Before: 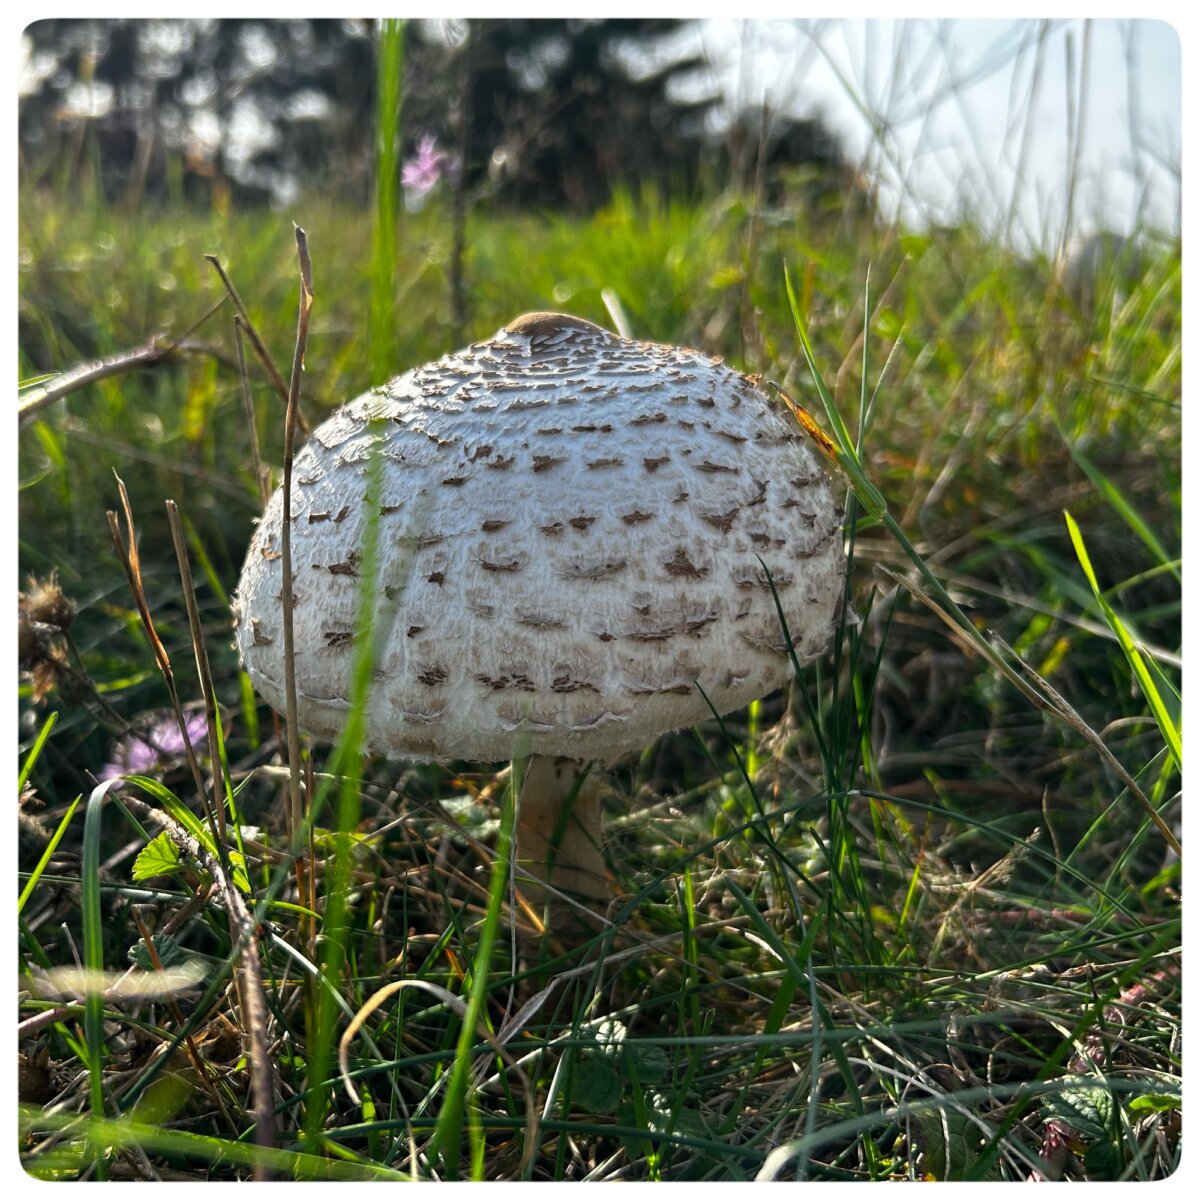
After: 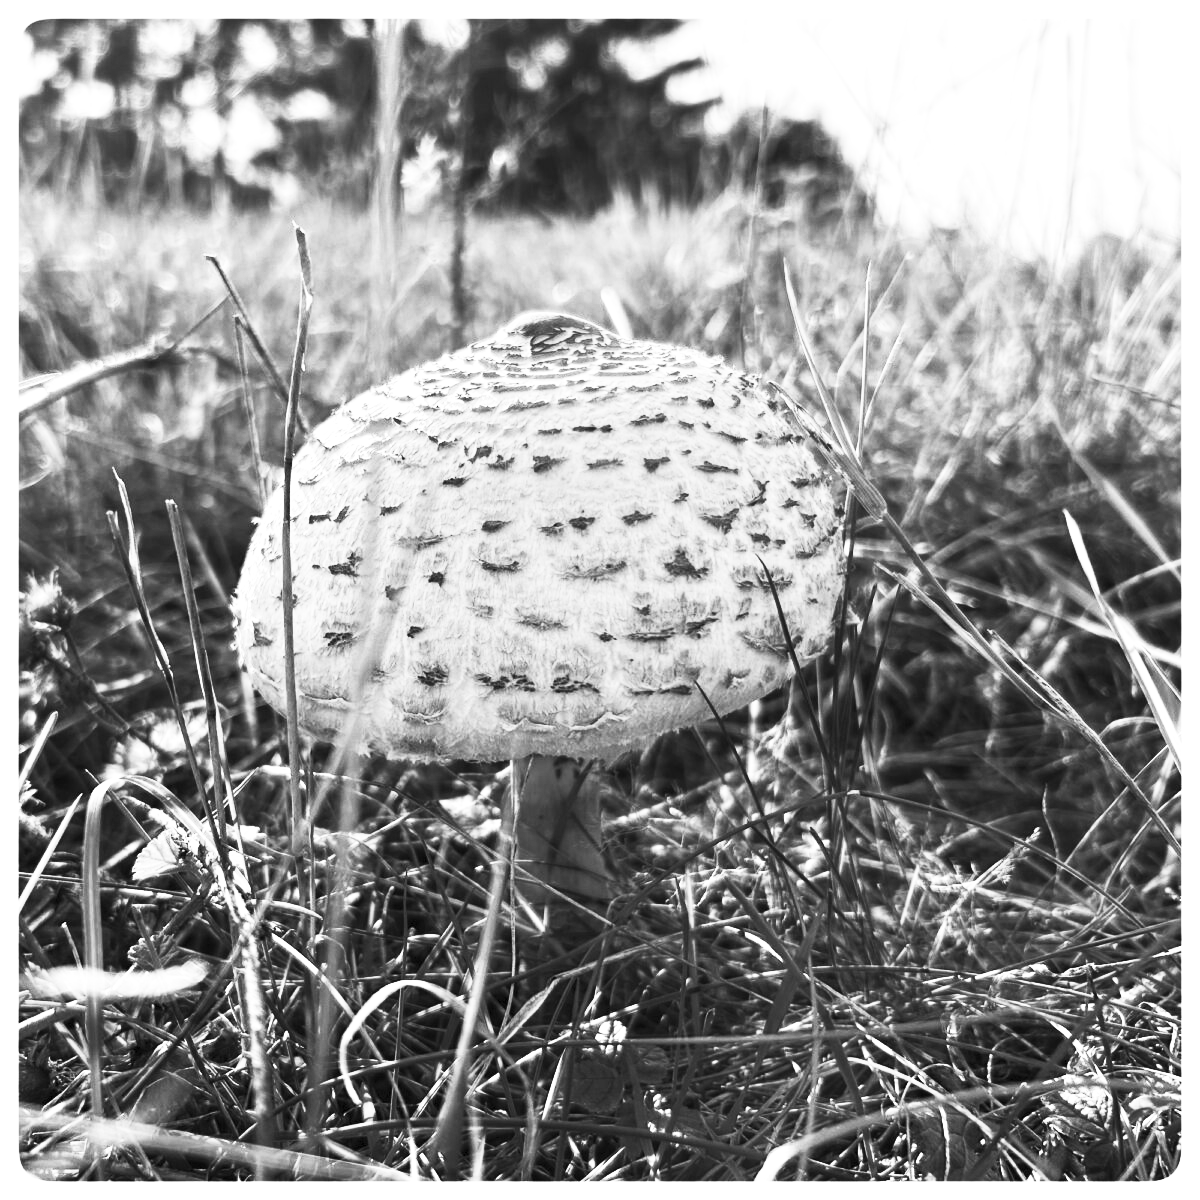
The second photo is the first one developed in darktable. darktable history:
contrast brightness saturation: contrast 0.53, brightness 0.47, saturation -1
exposure: exposure 0.485 EV, compensate highlight preservation false
